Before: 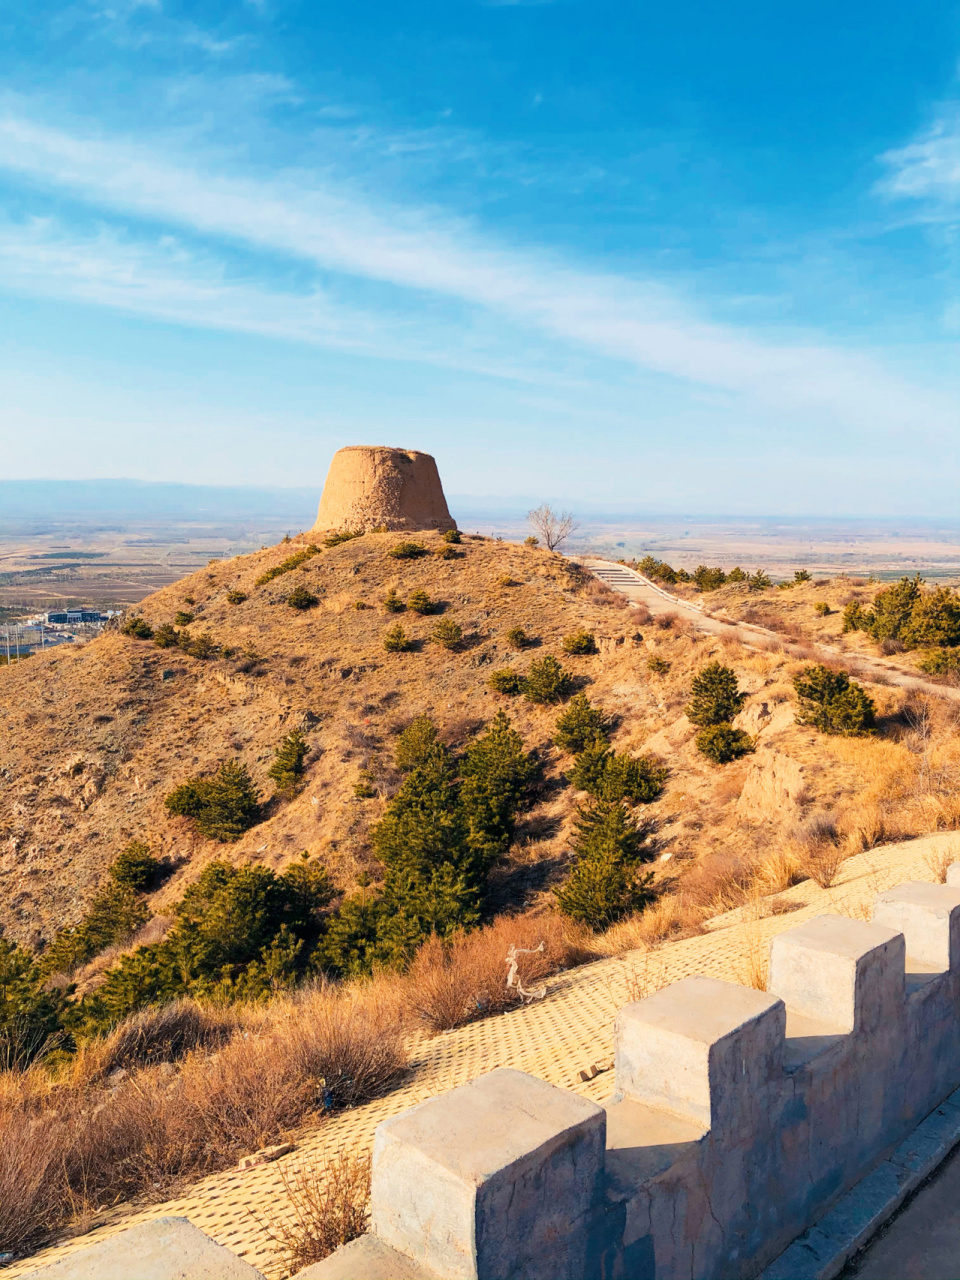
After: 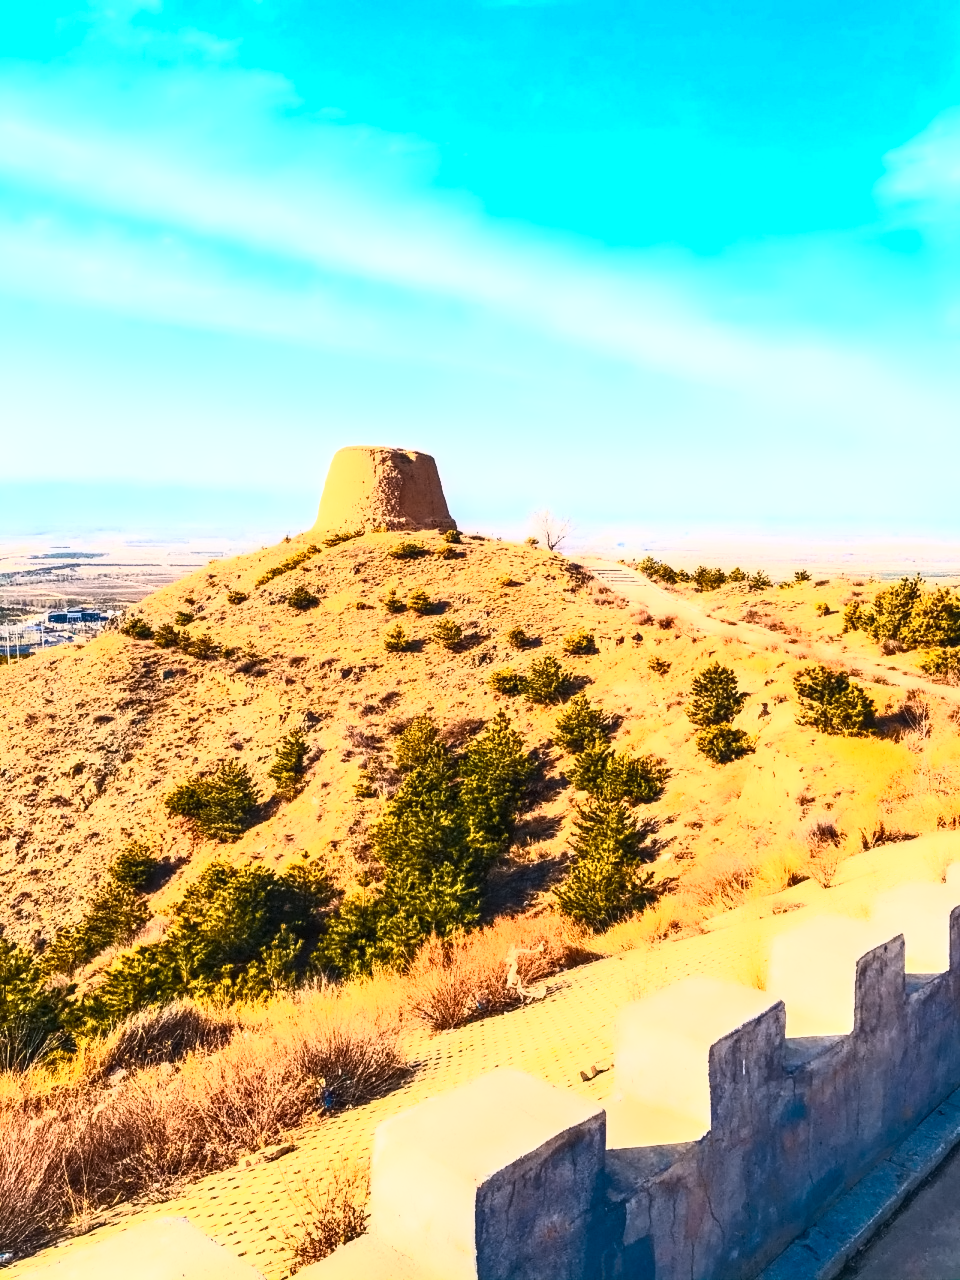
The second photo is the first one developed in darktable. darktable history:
contrast equalizer: octaves 7, y [[0.5 ×6], [0.5 ×6], [0.5 ×6], [0 ×6], [0, 0.039, 0.251, 0.29, 0.293, 0.292]]
contrast brightness saturation: contrast 0.847, brightness 0.581, saturation 0.59
local contrast: detail 130%
